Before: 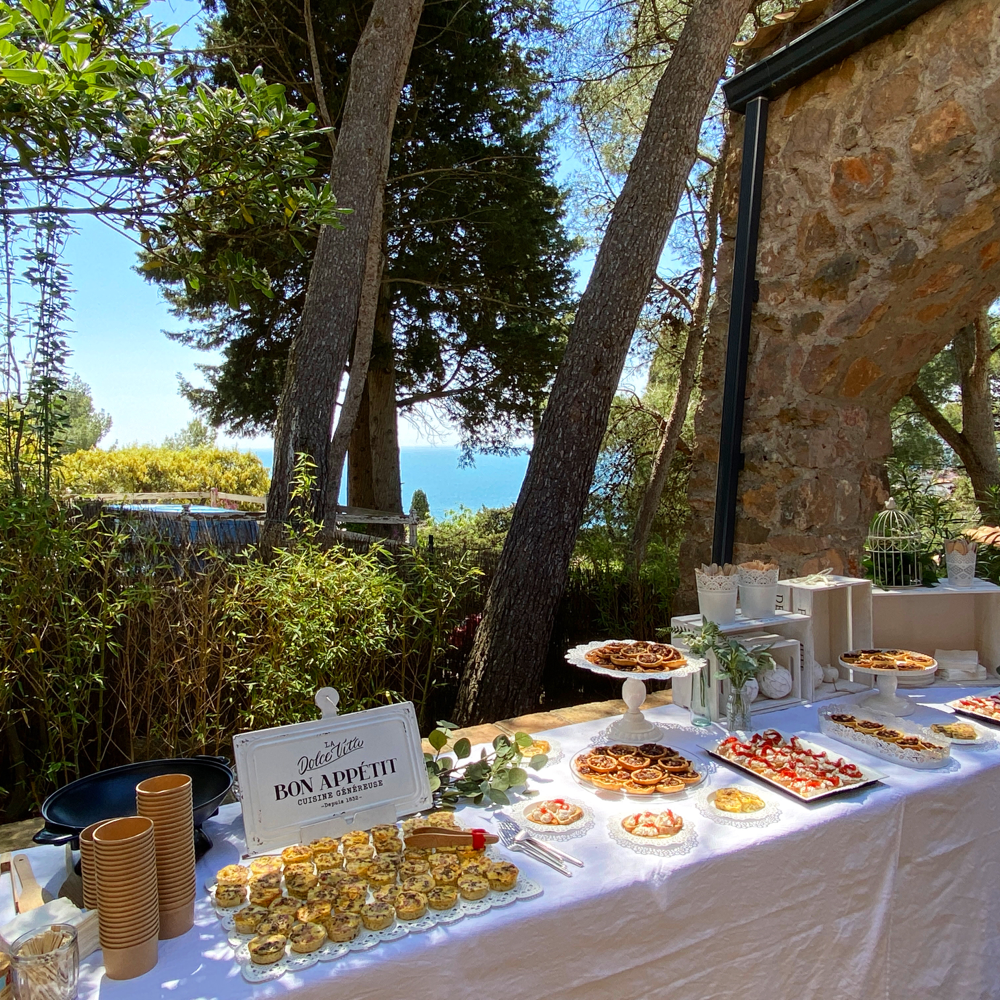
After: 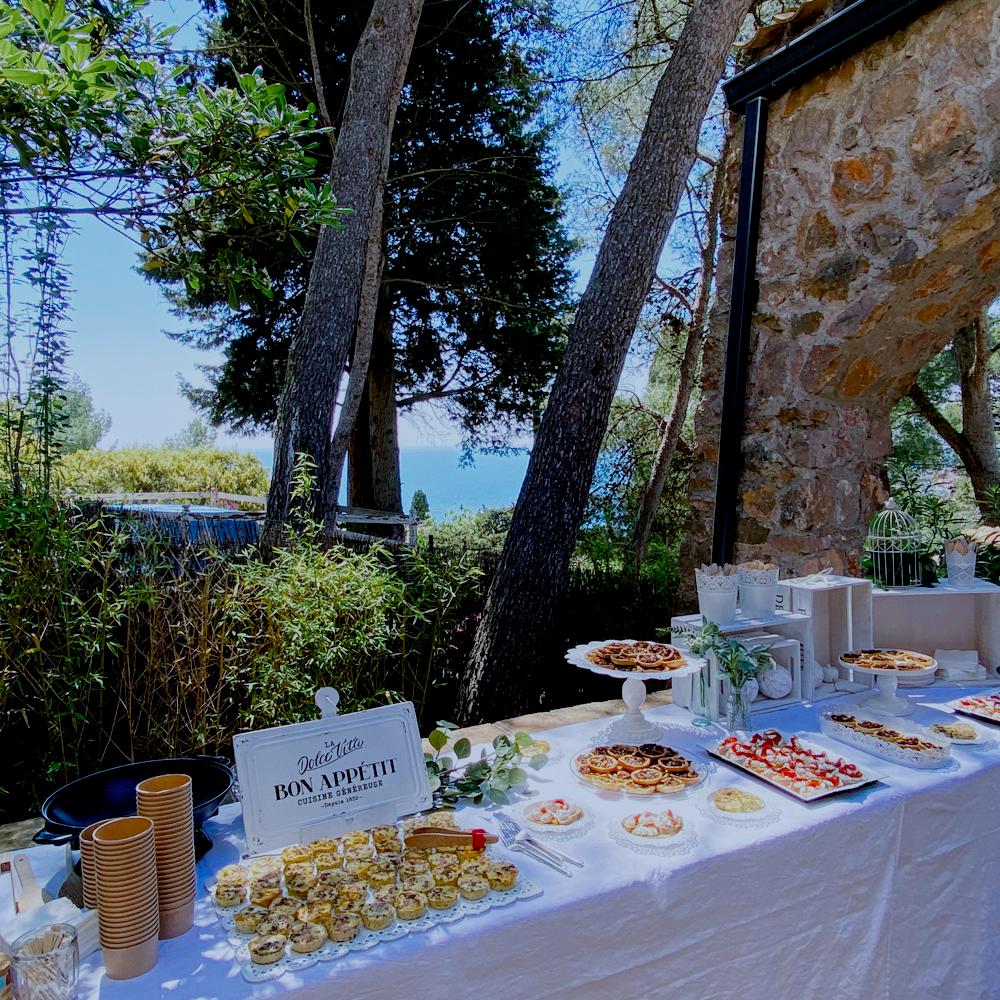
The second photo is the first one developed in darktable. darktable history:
filmic rgb: middle gray luminance 18%, black relative exposure -7.5 EV, white relative exposure 8.5 EV, threshold 6 EV, target black luminance 0%, hardness 2.23, latitude 18.37%, contrast 0.878, highlights saturation mix 5%, shadows ↔ highlights balance 10.15%, add noise in highlights 0, preserve chrominance no, color science v3 (2019), use custom middle-gray values true, iterations of high-quality reconstruction 0, contrast in highlights soft, enable highlight reconstruction true
color calibration: illuminant as shot in camera, adaptation linear Bradford (ICC v4), x 0.406, y 0.405, temperature 3570.35 K, saturation algorithm version 1 (2020)
local contrast: highlights 100%, shadows 100%, detail 120%, midtone range 0.2
color balance rgb: shadows fall-off 101%, linear chroma grading › mid-tones 7.63%, perceptual saturation grading › mid-tones 11.68%, mask middle-gray fulcrum 22.45%, global vibrance 10.11%, saturation formula JzAzBz (2021)
